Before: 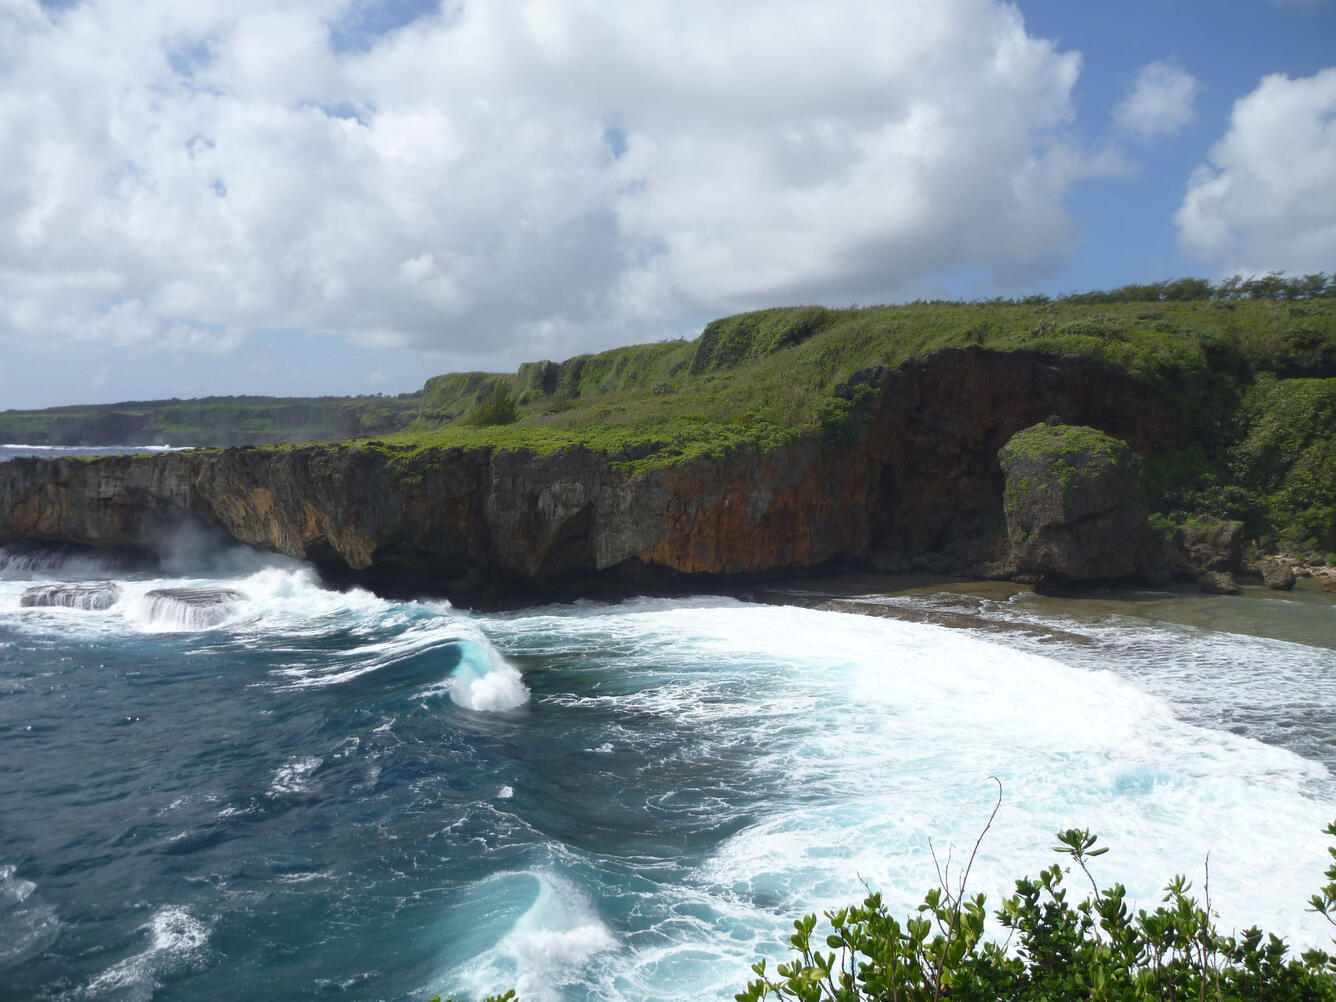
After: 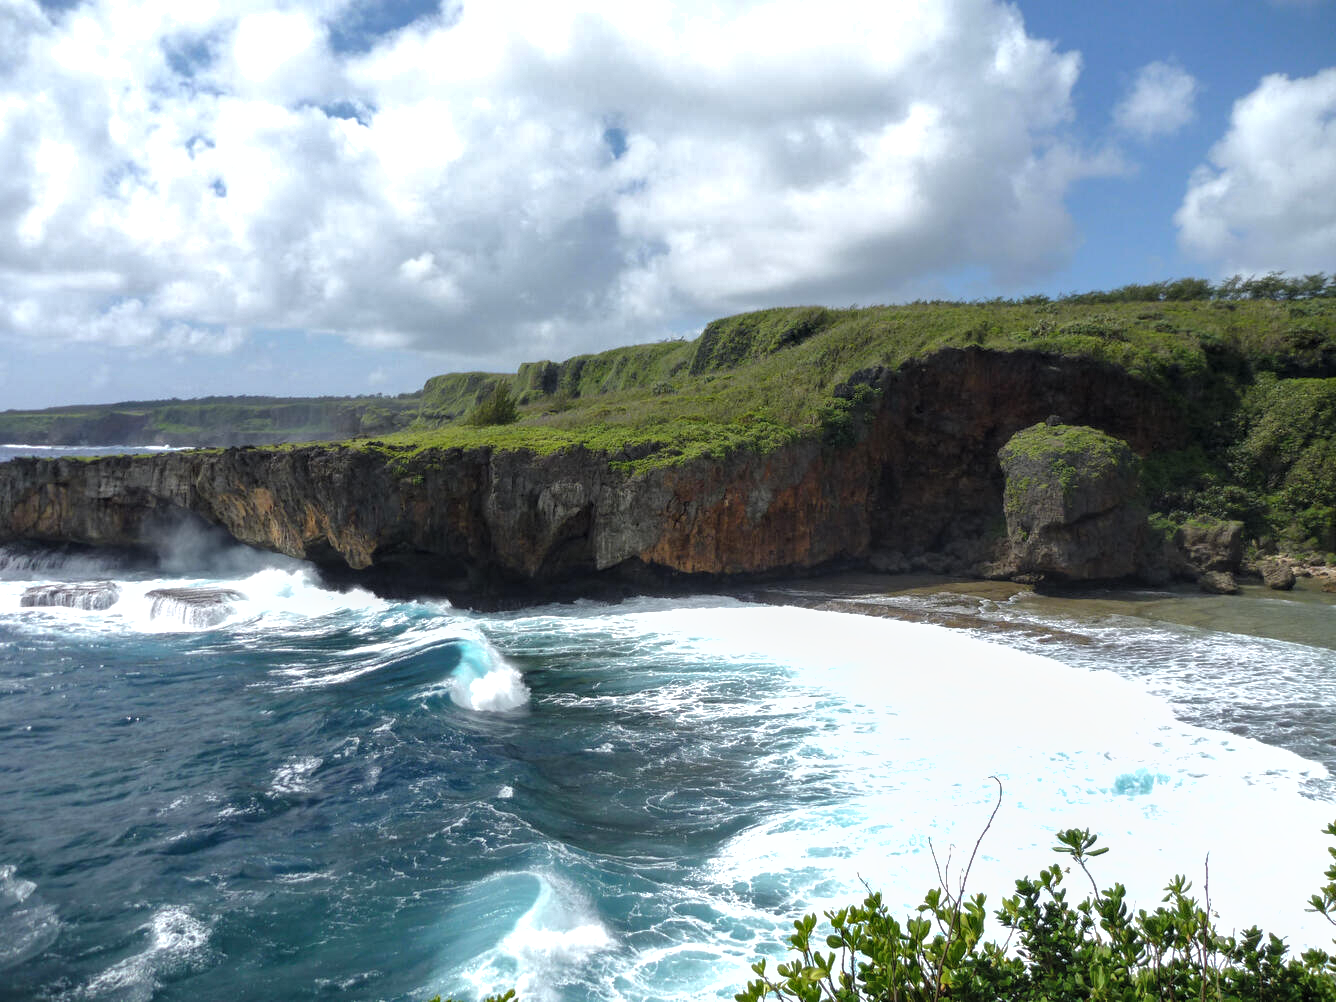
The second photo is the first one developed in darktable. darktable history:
levels: levels [0.016, 0.5, 0.996]
shadows and highlights: shadows 29.94
local contrast: on, module defaults
tone equalizer: -8 EV -0.39 EV, -7 EV -0.383 EV, -6 EV -0.37 EV, -5 EV -0.24 EV, -3 EV 0.25 EV, -2 EV 0.306 EV, -1 EV 0.374 EV, +0 EV 0.389 EV, mask exposure compensation -0.487 EV
